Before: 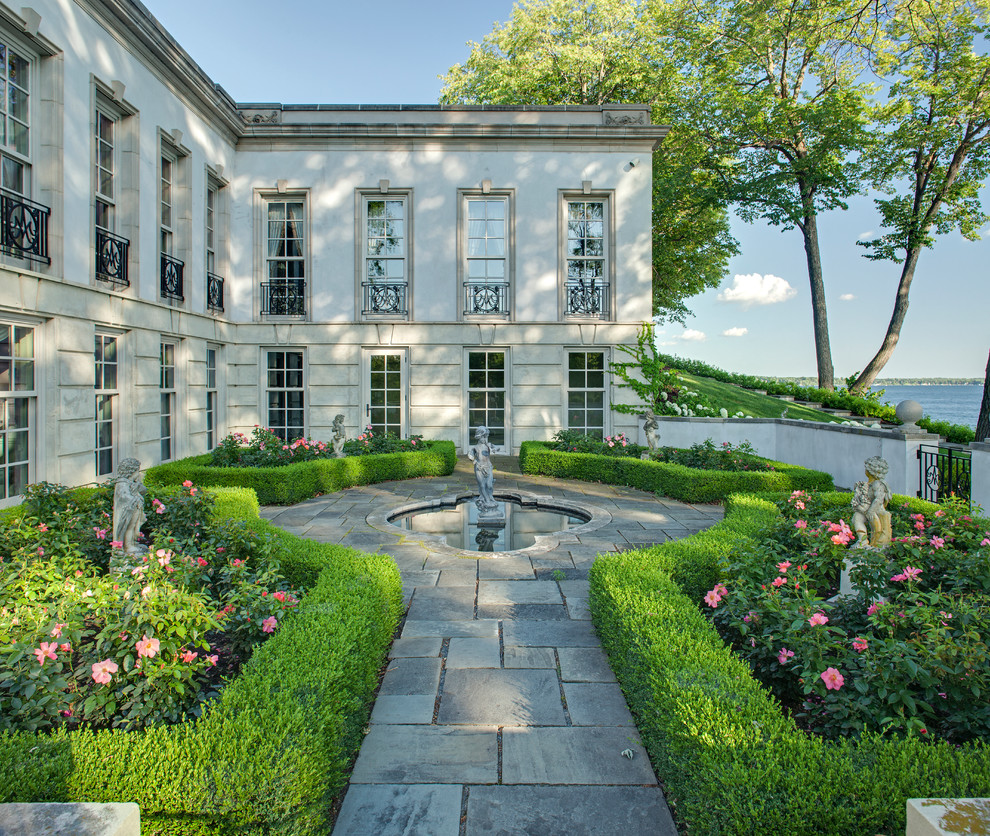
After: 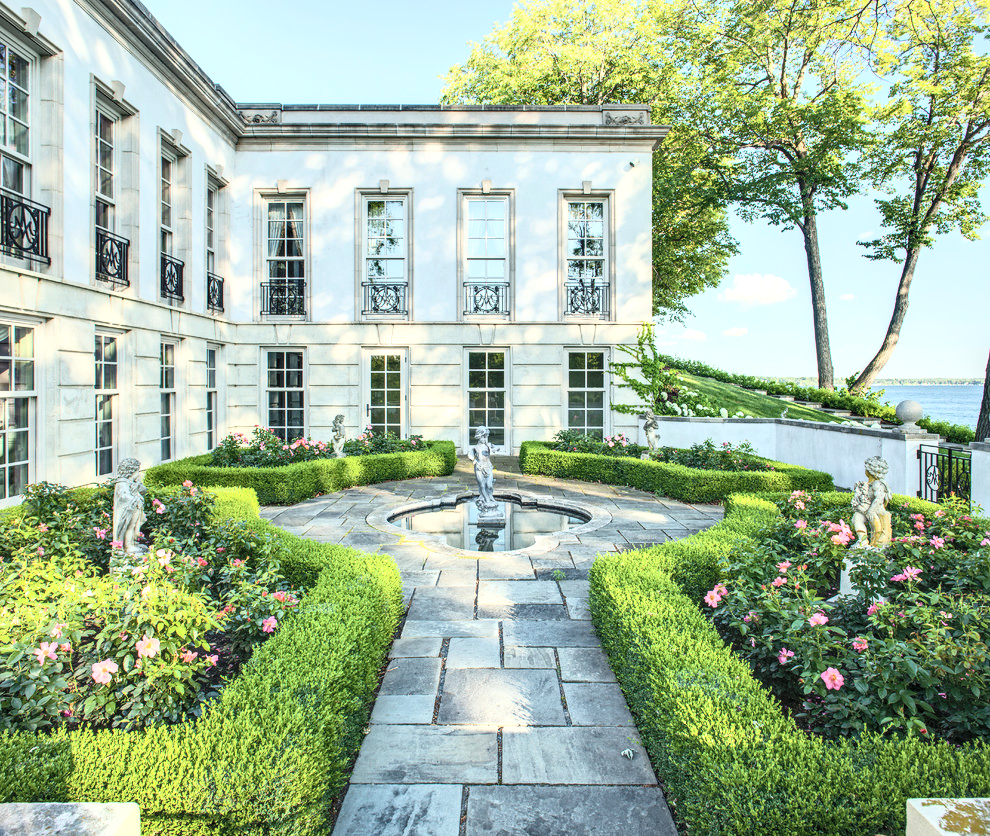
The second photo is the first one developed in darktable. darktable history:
color balance rgb: perceptual saturation grading › global saturation 25.032%, global vibrance 20%
local contrast: detail 130%
shadows and highlights: radius 335.61, shadows 64.9, highlights 5.27, compress 87.32%, soften with gaussian
contrast brightness saturation: contrast 0.436, brightness 0.549, saturation -0.209
